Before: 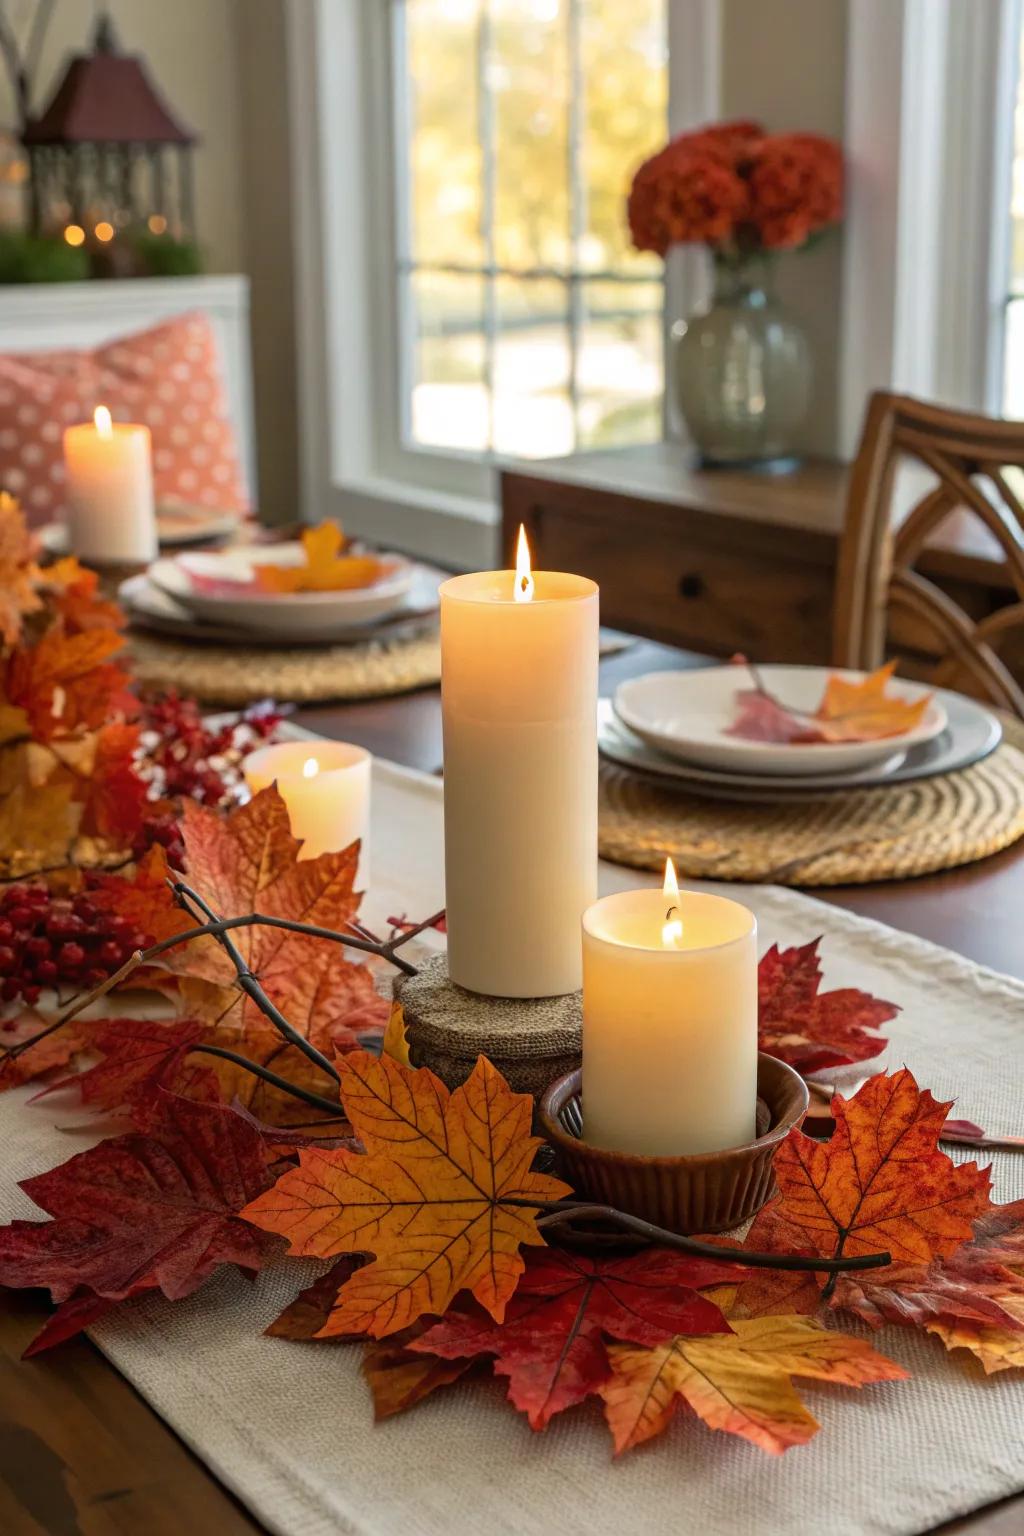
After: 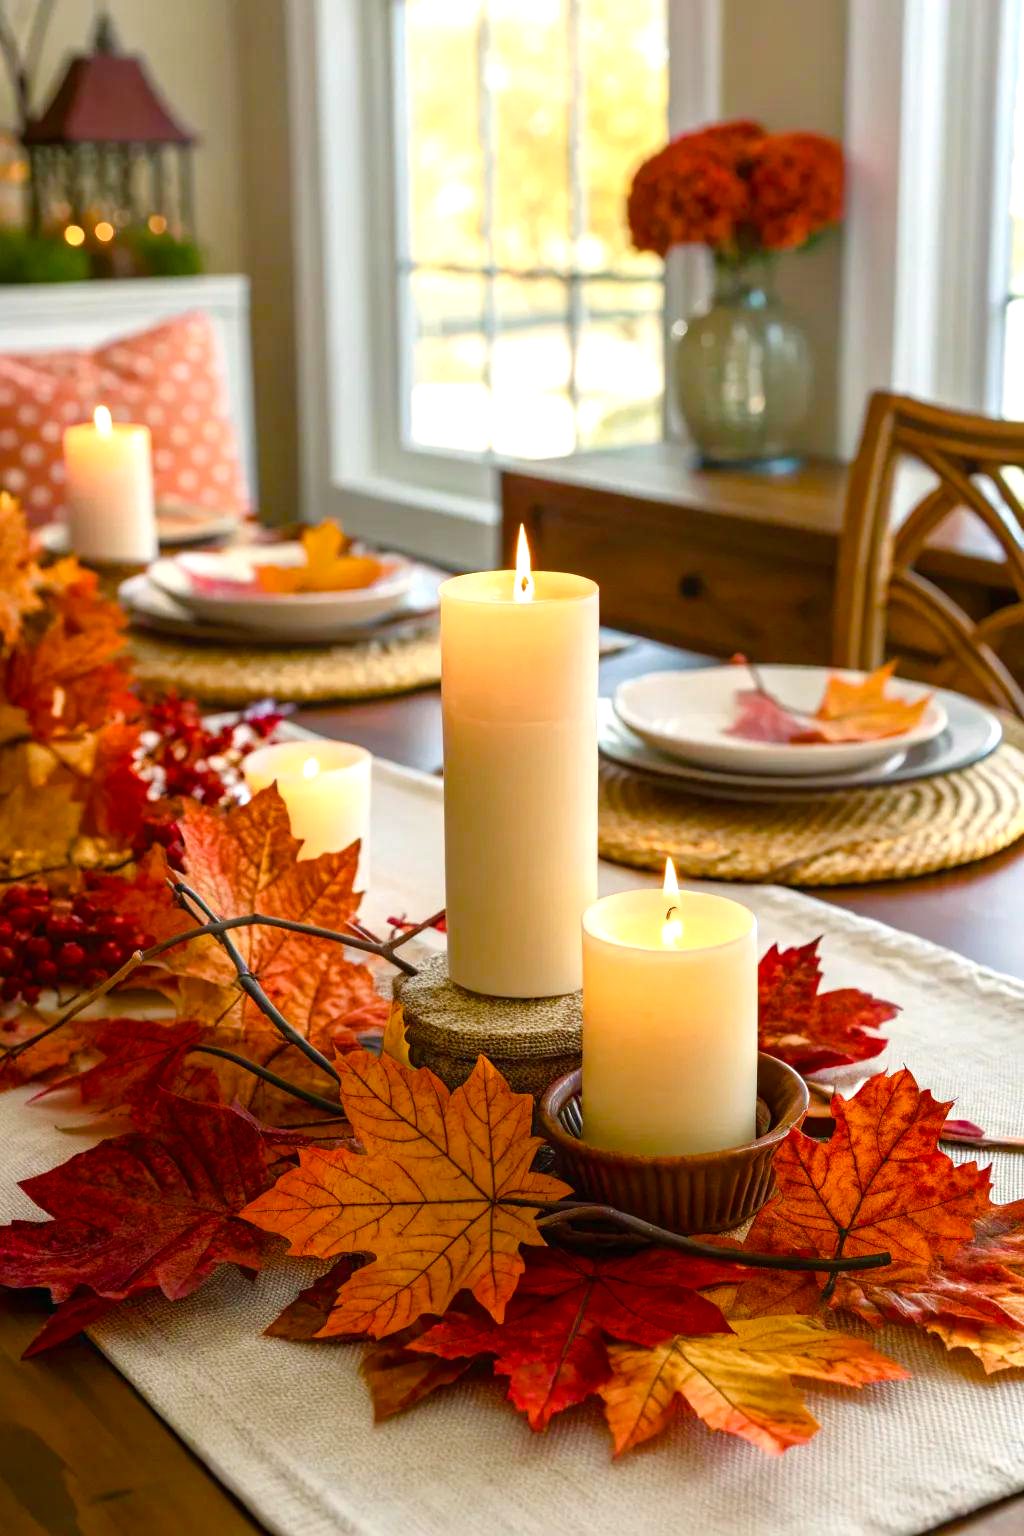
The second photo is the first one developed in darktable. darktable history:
exposure: black level correction 0, exposure 0.499 EV, compensate highlight preservation false
color balance rgb: linear chroma grading › global chroma 9.68%, perceptual saturation grading › global saturation 0.936%, perceptual saturation grading › highlights -17.071%, perceptual saturation grading › mid-tones 33.615%, perceptual saturation grading › shadows 50.435%, global vibrance 20%
